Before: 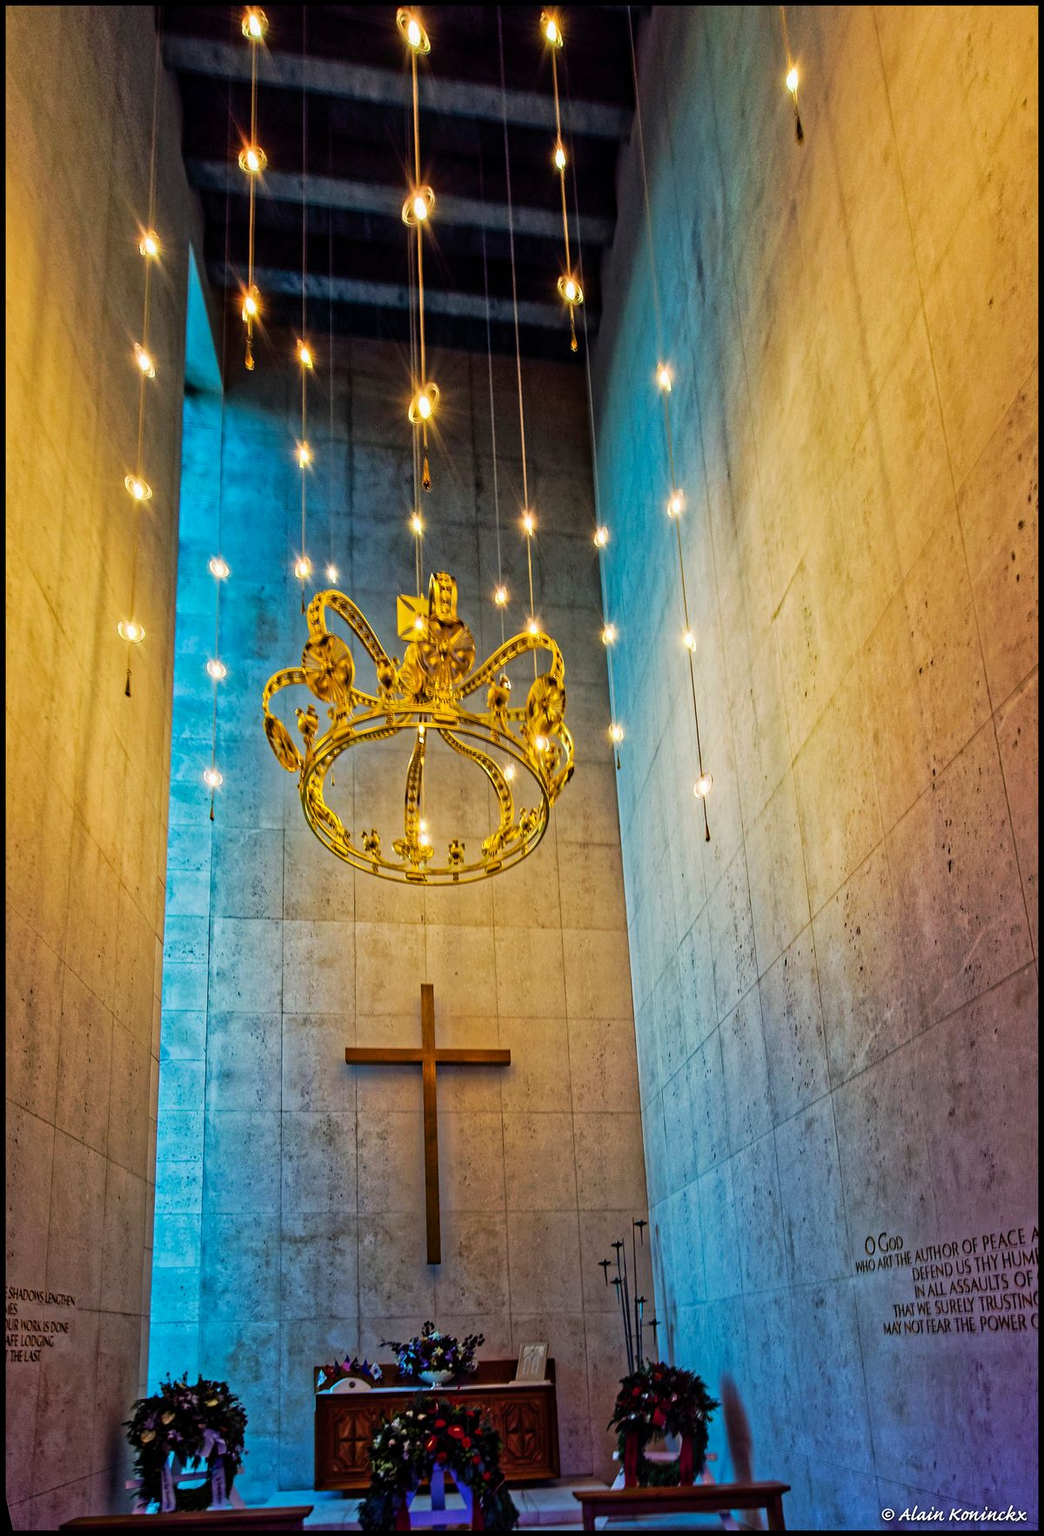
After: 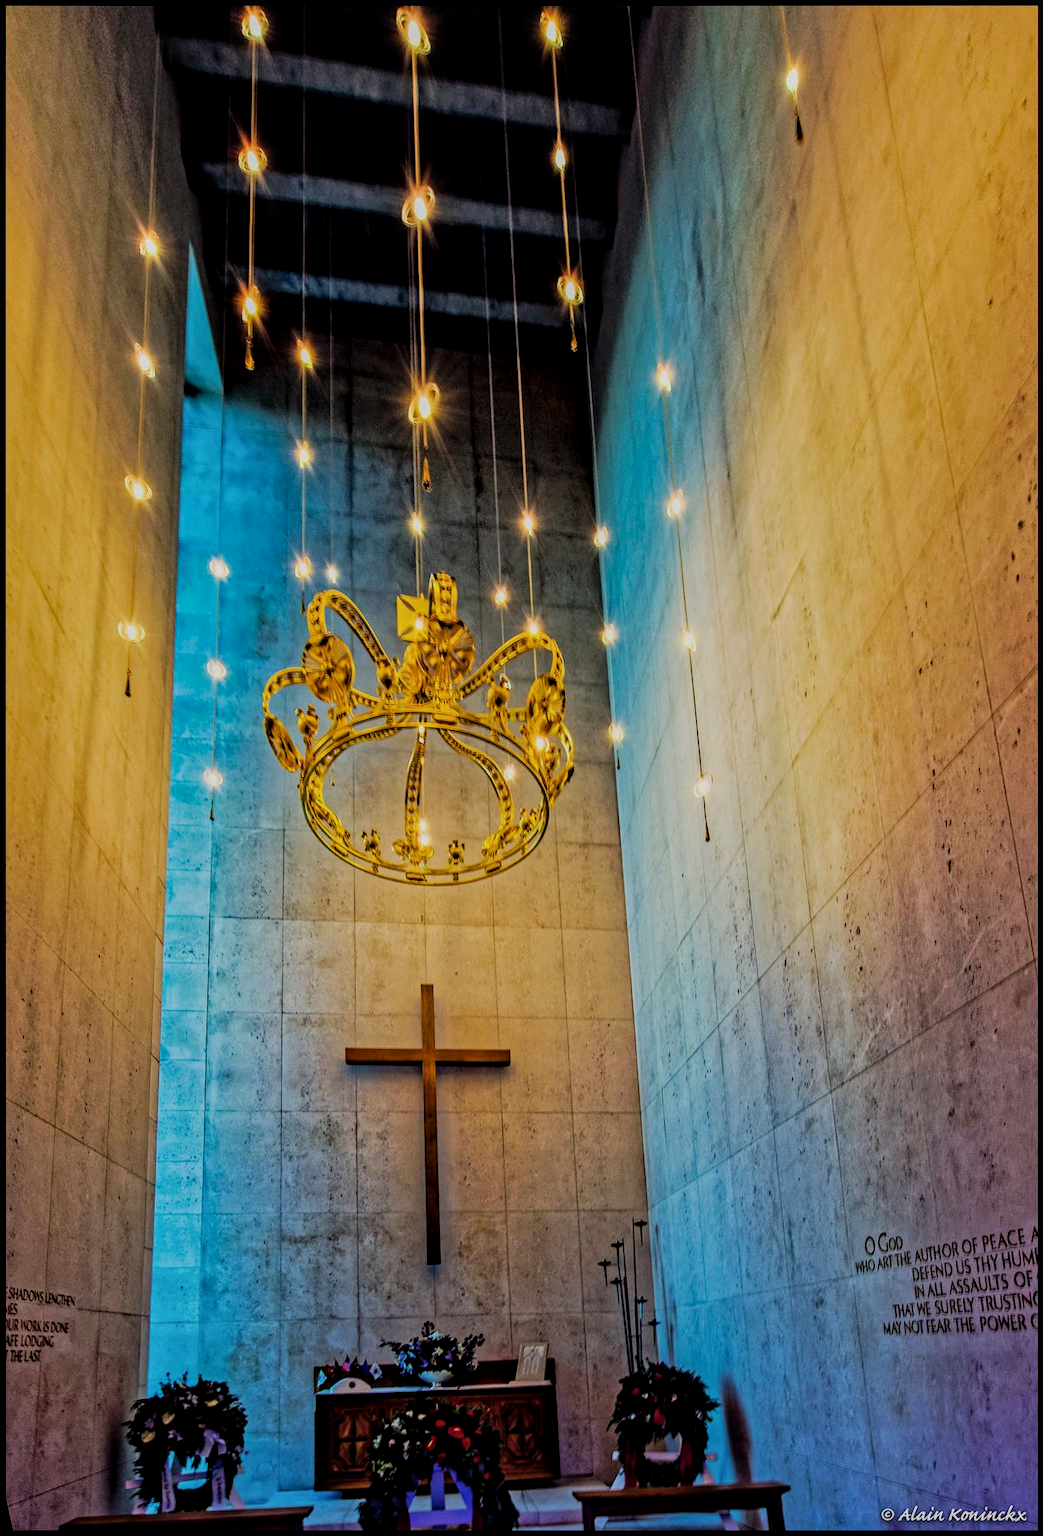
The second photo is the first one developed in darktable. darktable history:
local contrast: on, module defaults
tone equalizer: on, module defaults
filmic rgb: black relative exposure -7.15 EV, white relative exposure 5.36 EV, hardness 3.02, color science v6 (2022)
